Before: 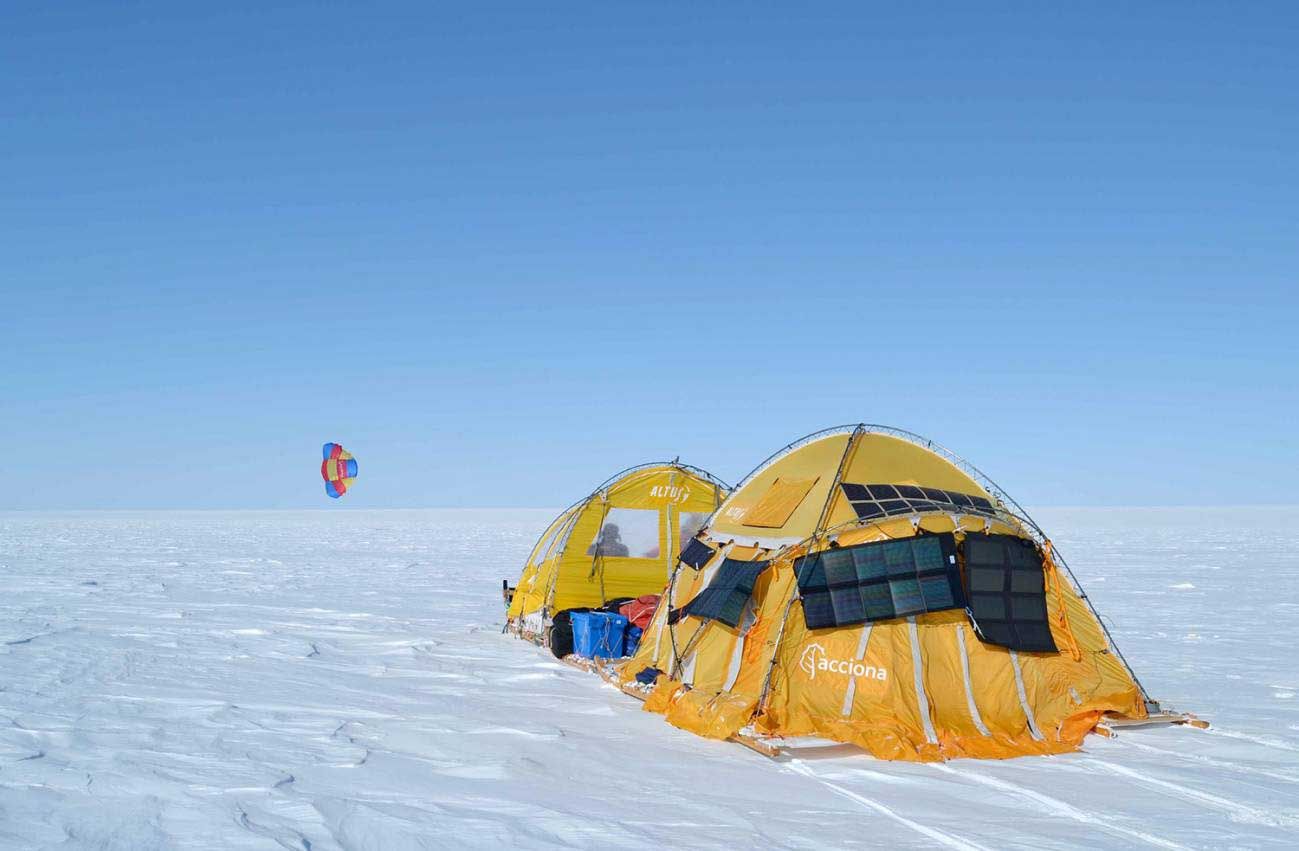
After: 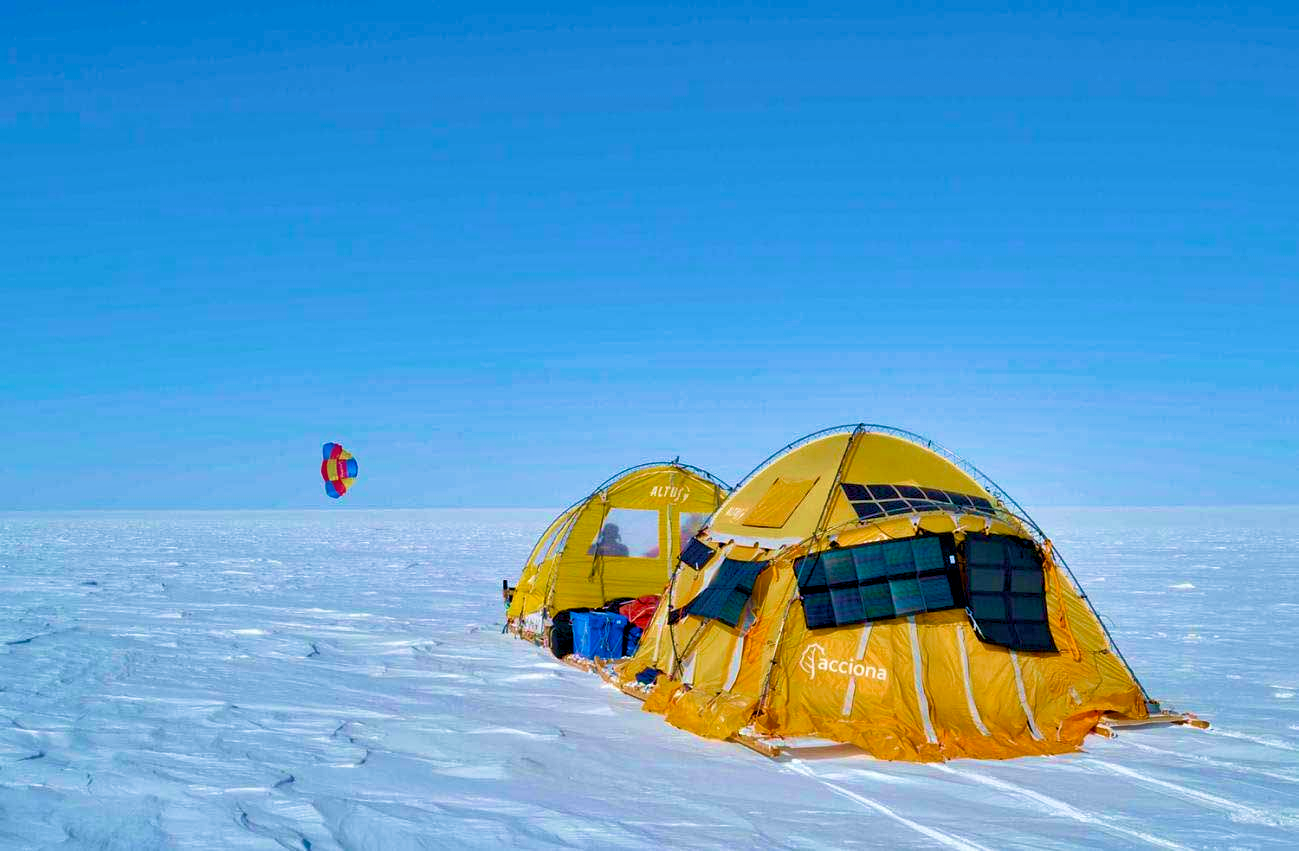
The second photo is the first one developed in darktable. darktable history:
shadows and highlights: shadows 25.4, highlights -48.03, soften with gaussian
exposure: black level correction 0.01, exposure 0.012 EV, compensate highlight preservation false
color balance rgb: perceptual saturation grading › global saturation 27.44%, perceptual saturation grading › highlights -27.765%, perceptual saturation grading › mid-tones 15.536%, perceptual saturation grading › shadows 33.964%, global vibrance 19.389%
velvia: strength 66.81%, mid-tones bias 0.974
